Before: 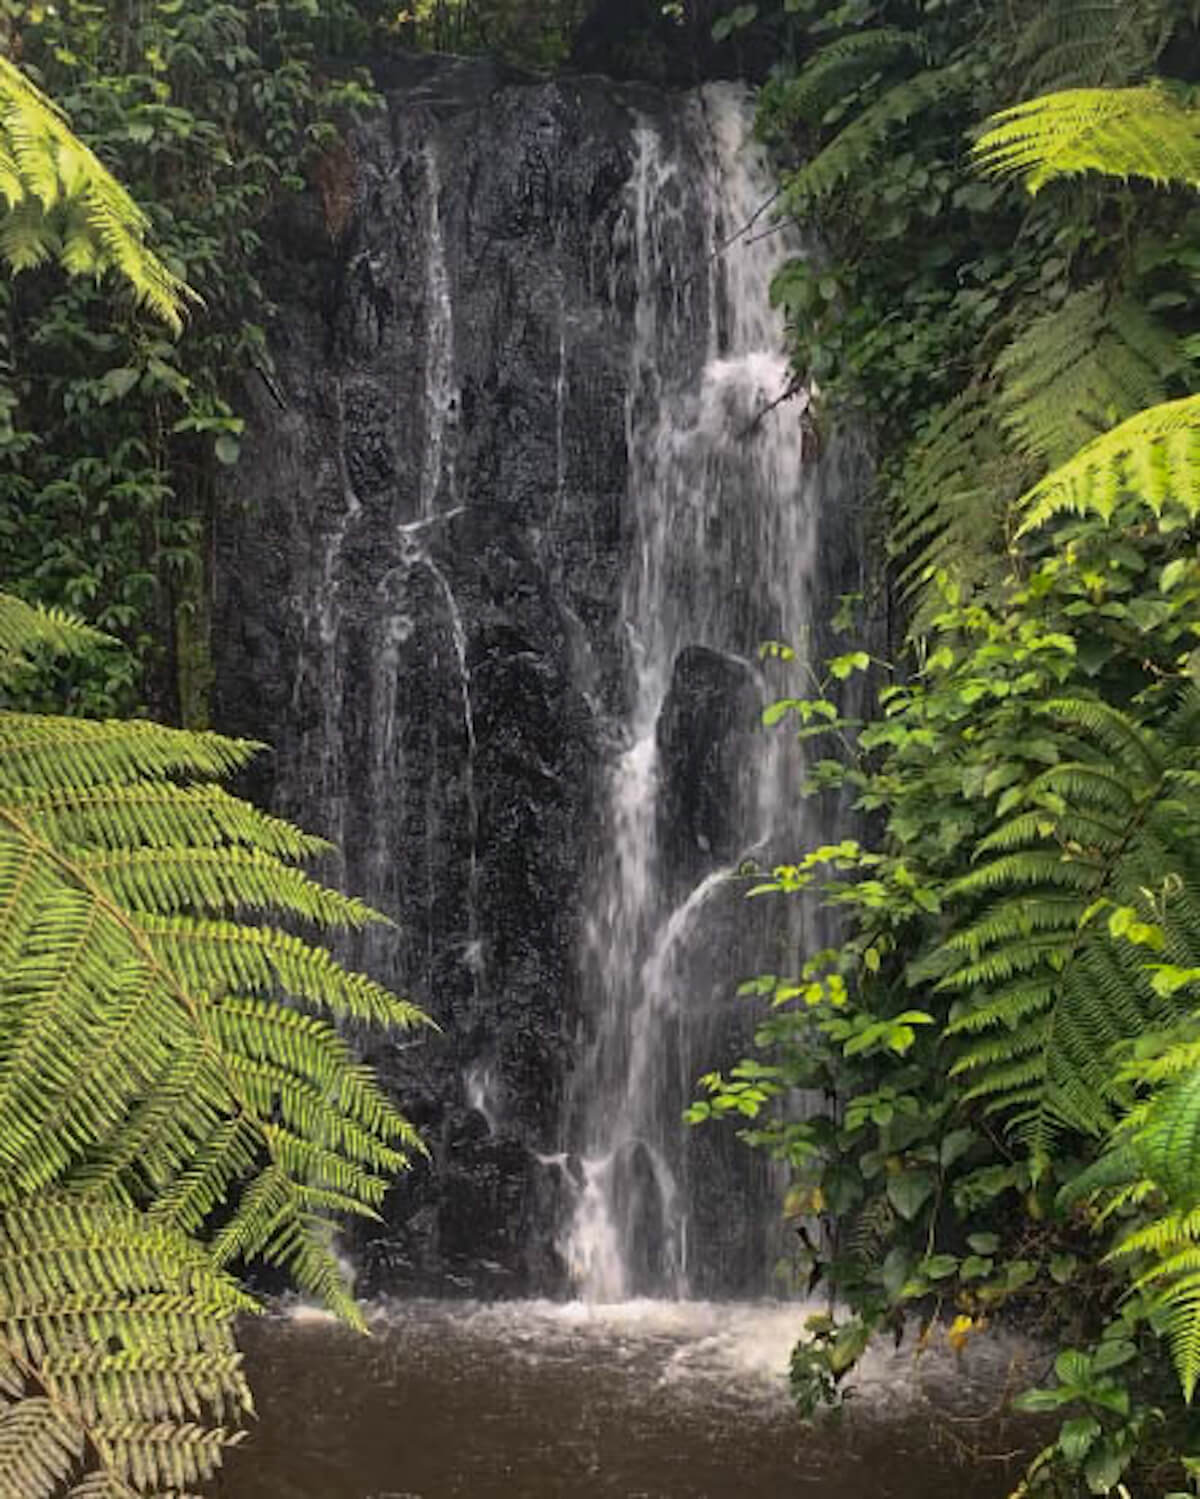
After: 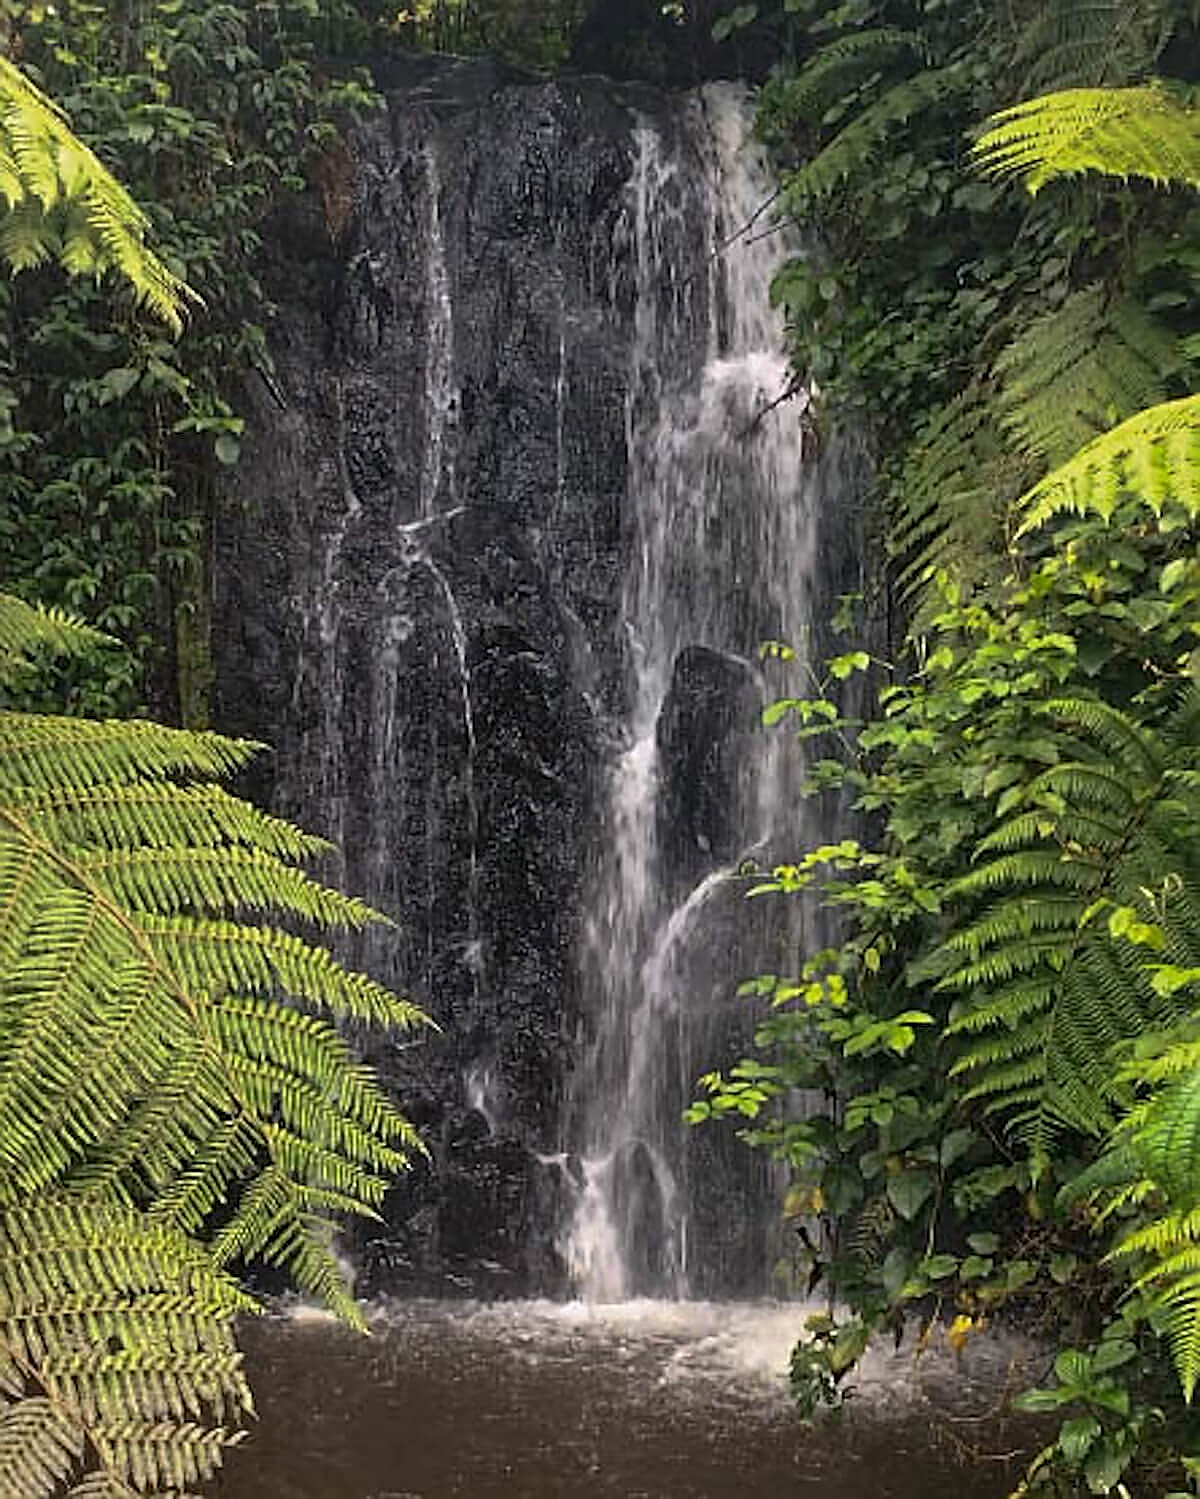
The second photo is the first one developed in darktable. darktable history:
sharpen: radius 1.685, amount 1.294
